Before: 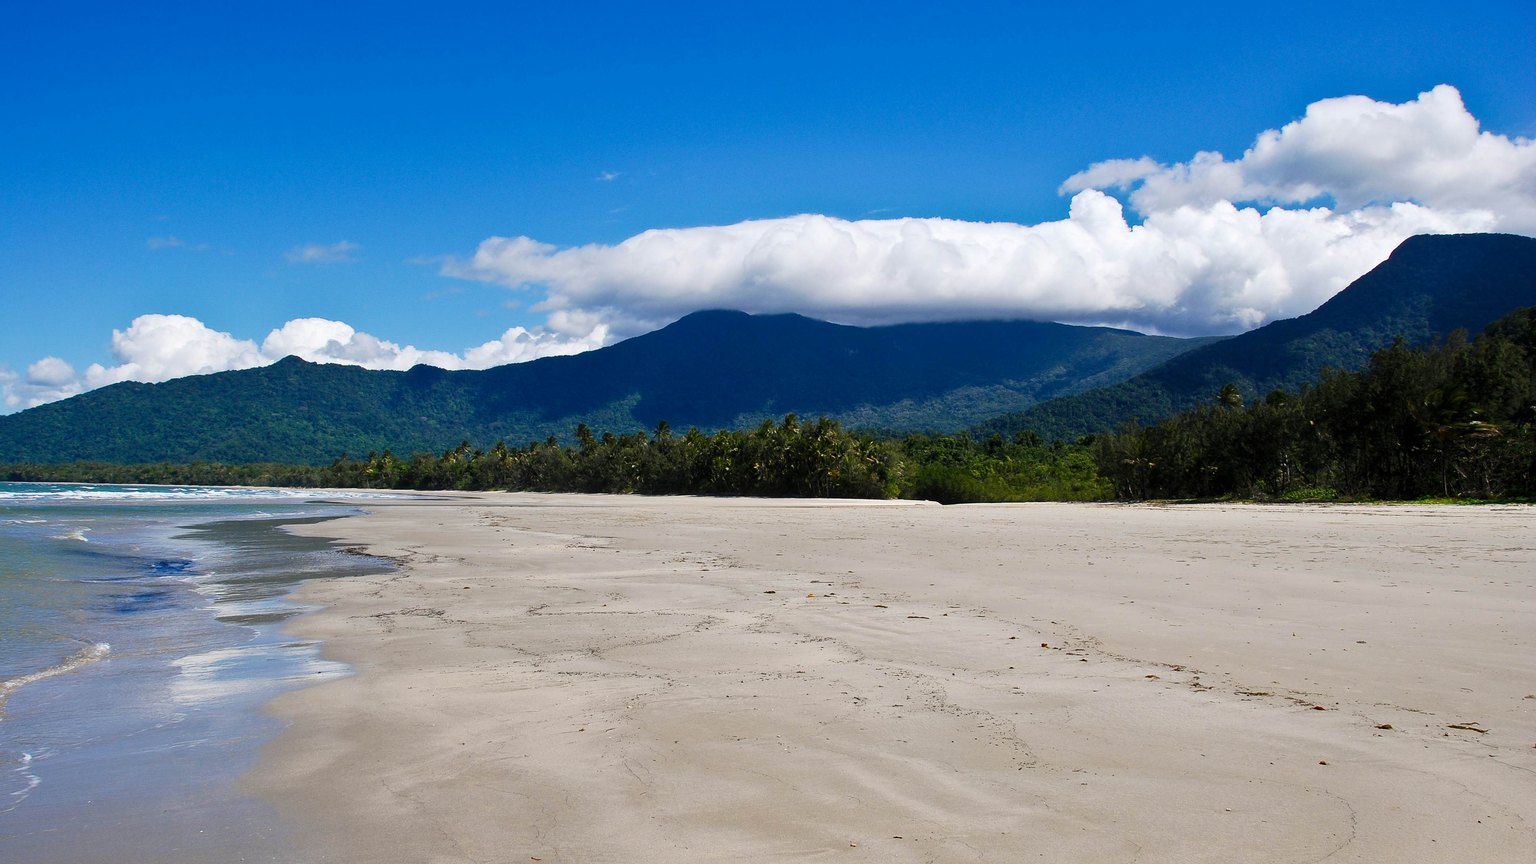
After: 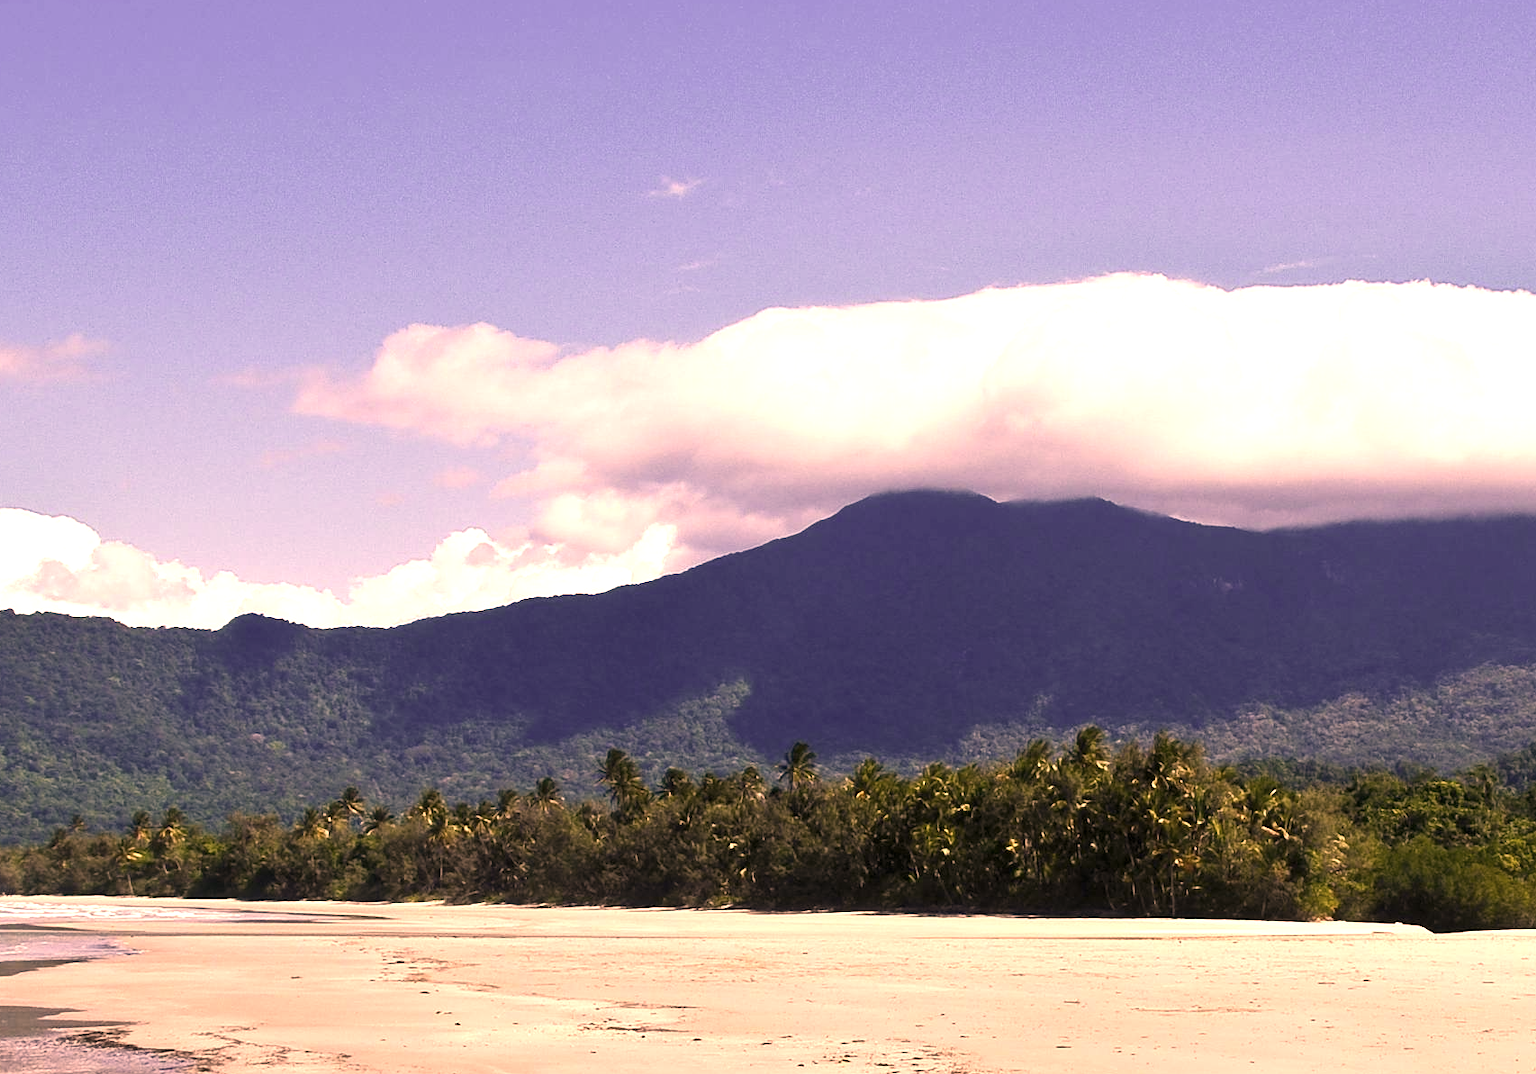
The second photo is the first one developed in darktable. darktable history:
color correction: highlights a* 40, highlights b* 40, saturation 0.69
exposure: exposure 1 EV, compensate highlight preservation false
crop: left 20.248%, top 10.86%, right 35.675%, bottom 34.321%
